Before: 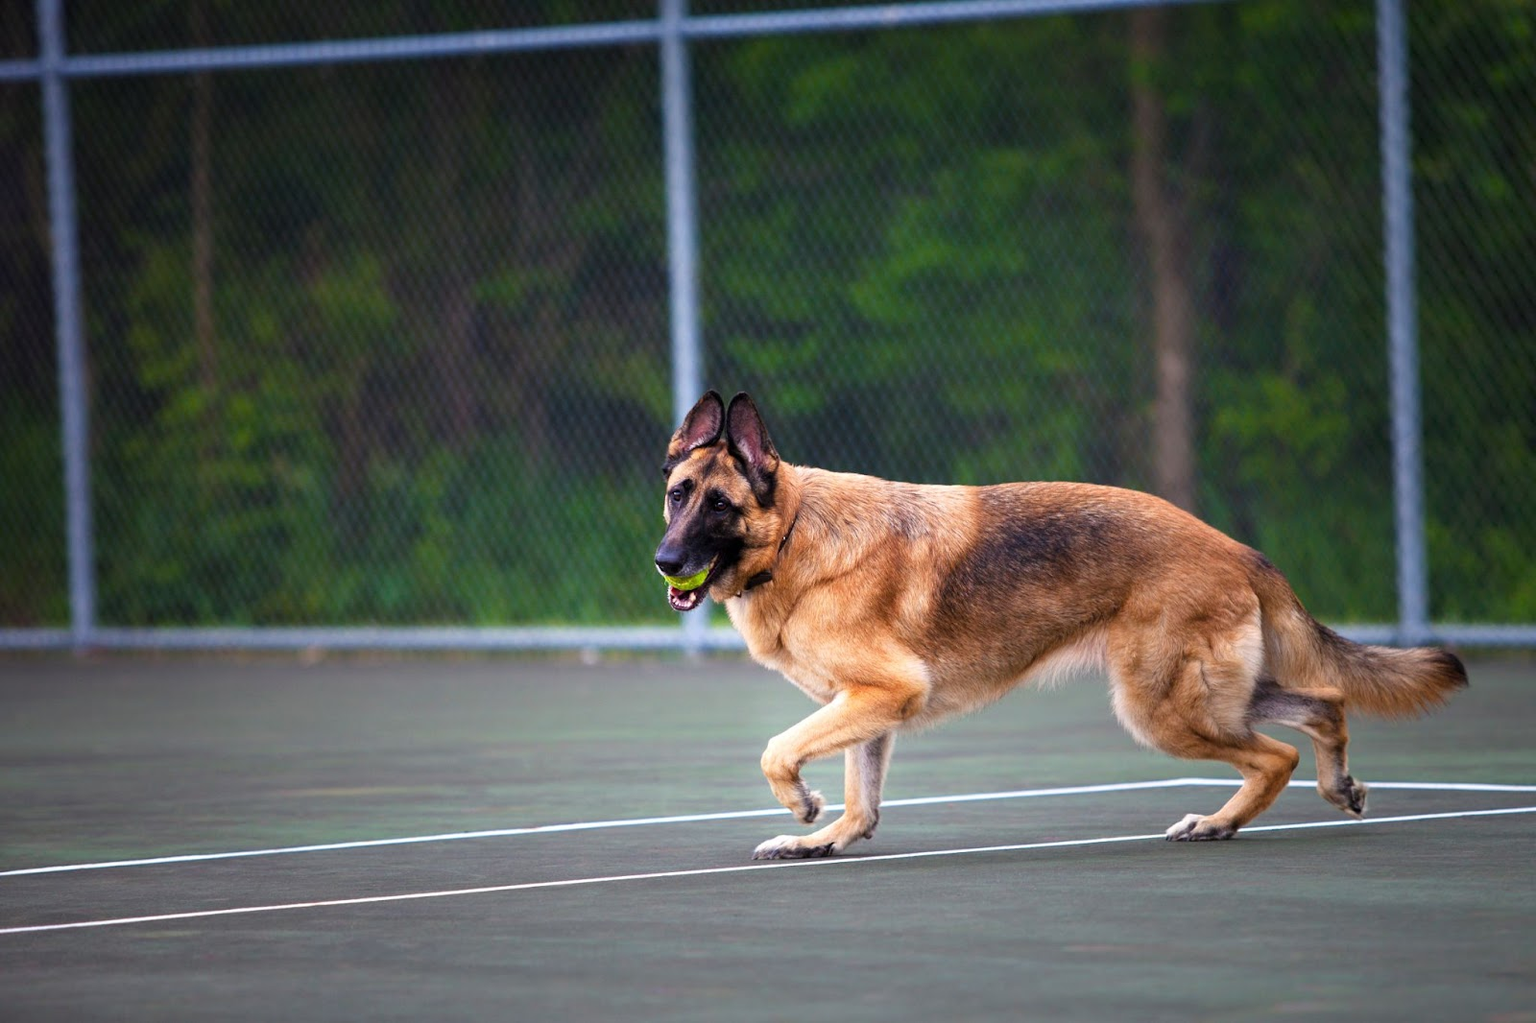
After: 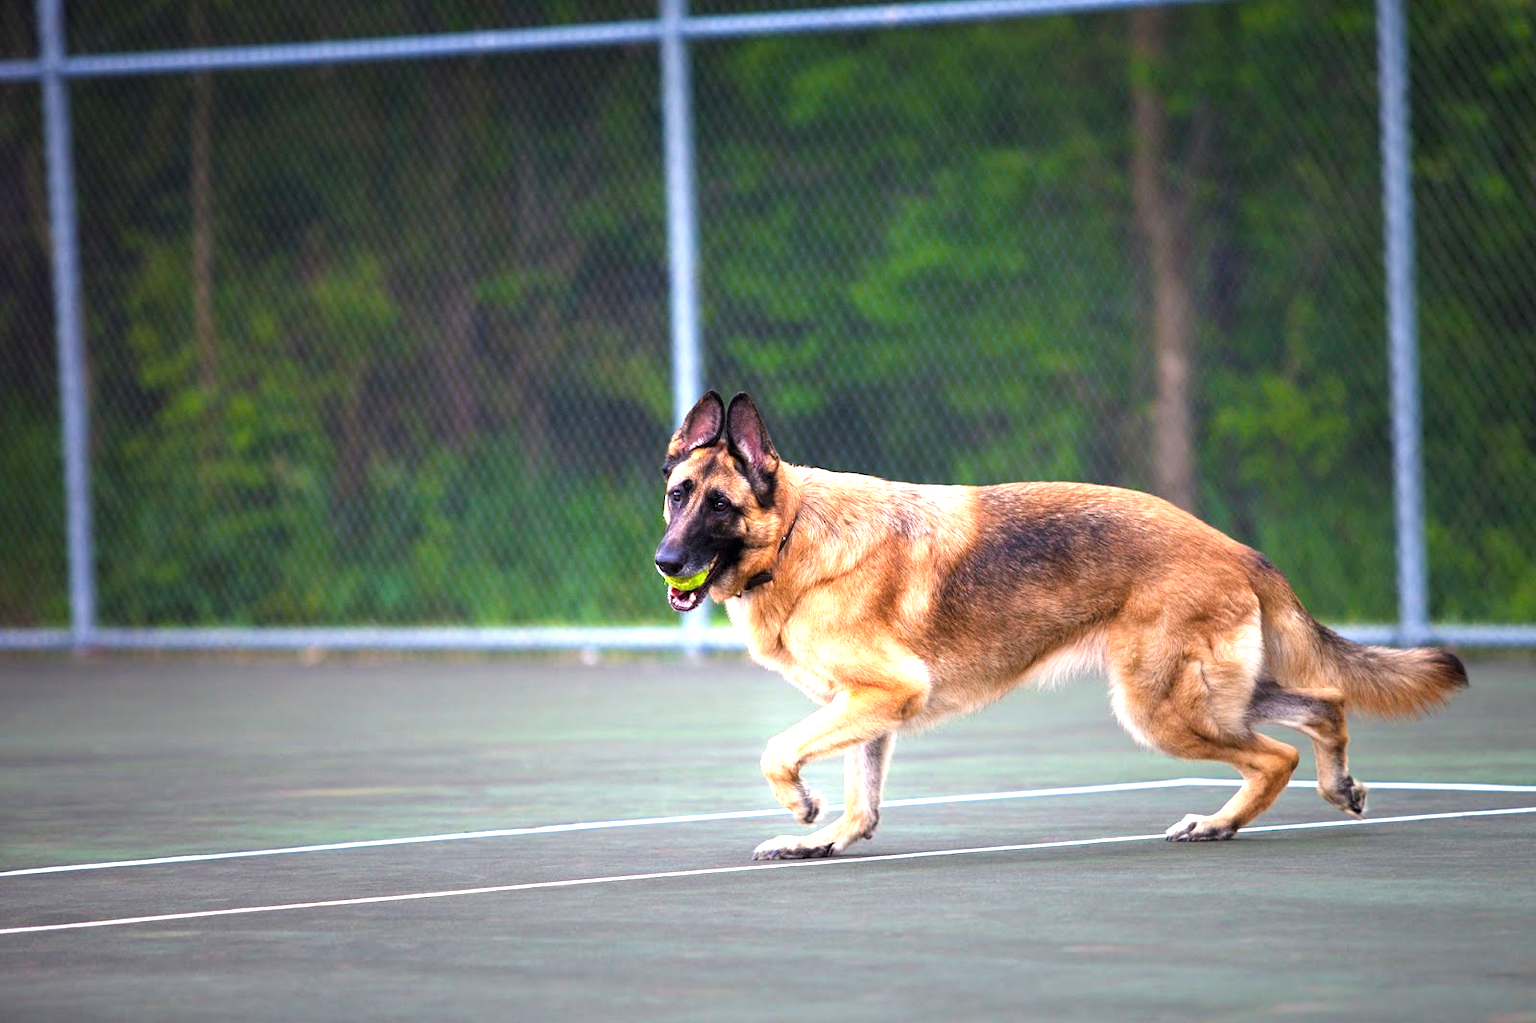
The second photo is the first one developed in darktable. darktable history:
exposure: exposure 0.945 EV, compensate exposure bias true, compensate highlight preservation false
